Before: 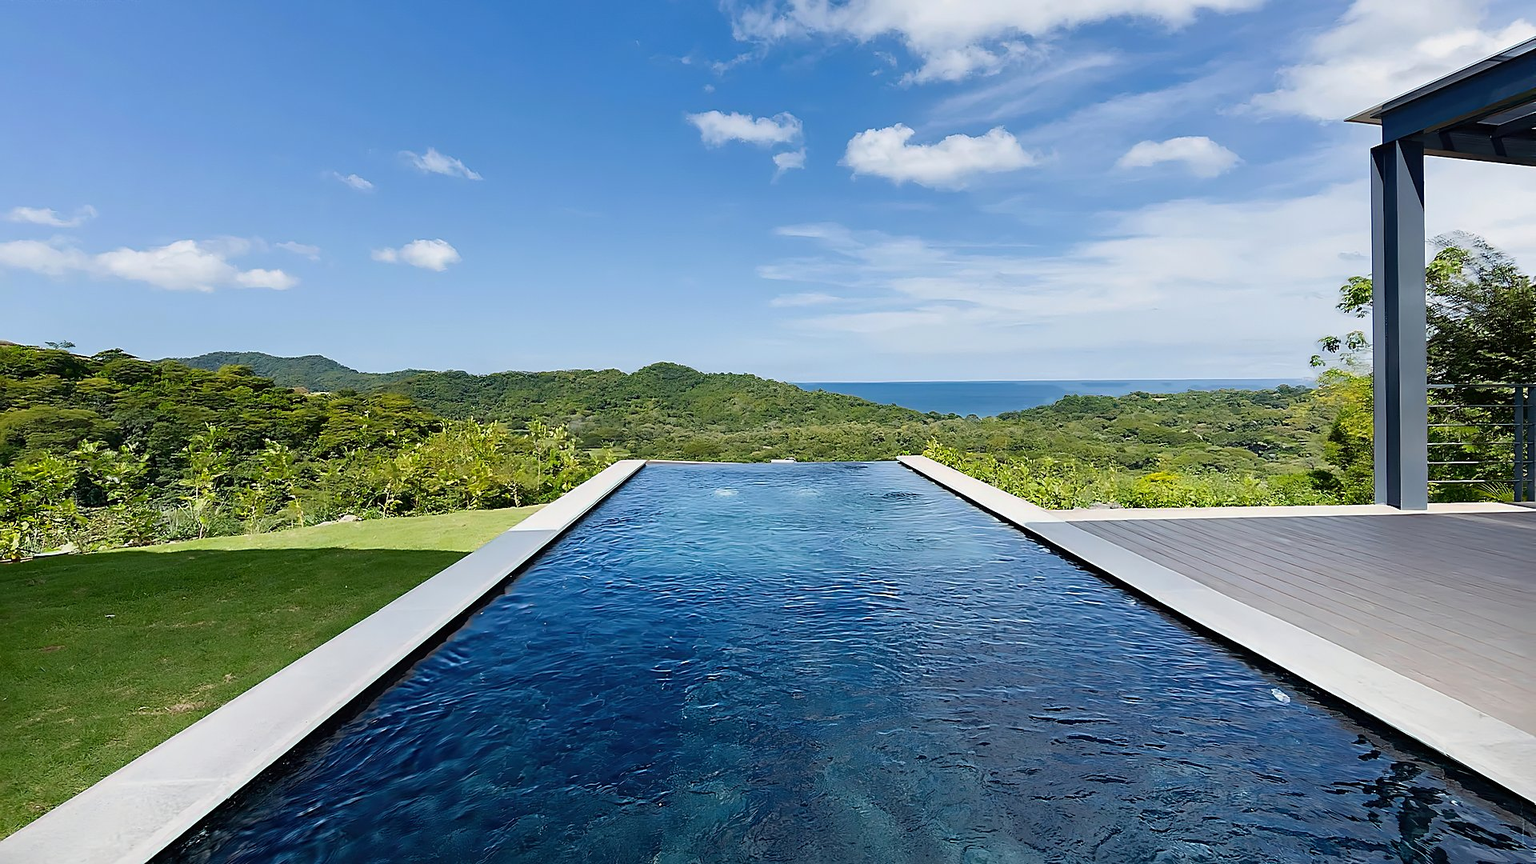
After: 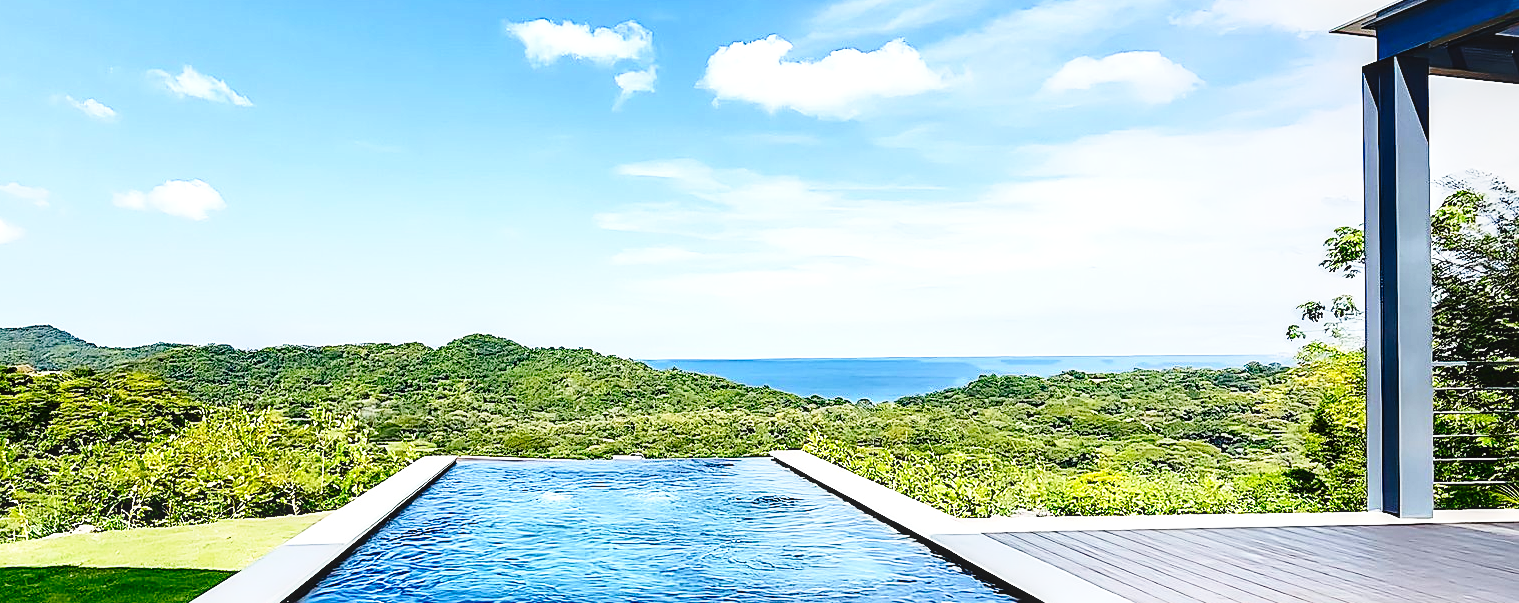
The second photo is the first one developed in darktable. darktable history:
local contrast: detail 130%
crop: left 18.315%, top 11.109%, right 2.562%, bottom 33.034%
contrast brightness saturation: contrast 0.178, saturation 0.295
sharpen: on, module defaults
base curve: curves: ch0 [(0, 0) (0.028, 0.03) (0.121, 0.232) (0.46, 0.748) (0.859, 0.968) (1, 1)], preserve colors none
color balance rgb: linear chroma grading › shadows -2.579%, linear chroma grading › highlights -14.3%, linear chroma grading › global chroma -9.365%, linear chroma grading › mid-tones -9.681%, perceptual saturation grading › global saturation 19.379%, perceptual brilliance grading › highlights 9.817%, perceptual brilliance grading › mid-tones 5.152%, global vibrance 5.21%, contrast 3.389%
